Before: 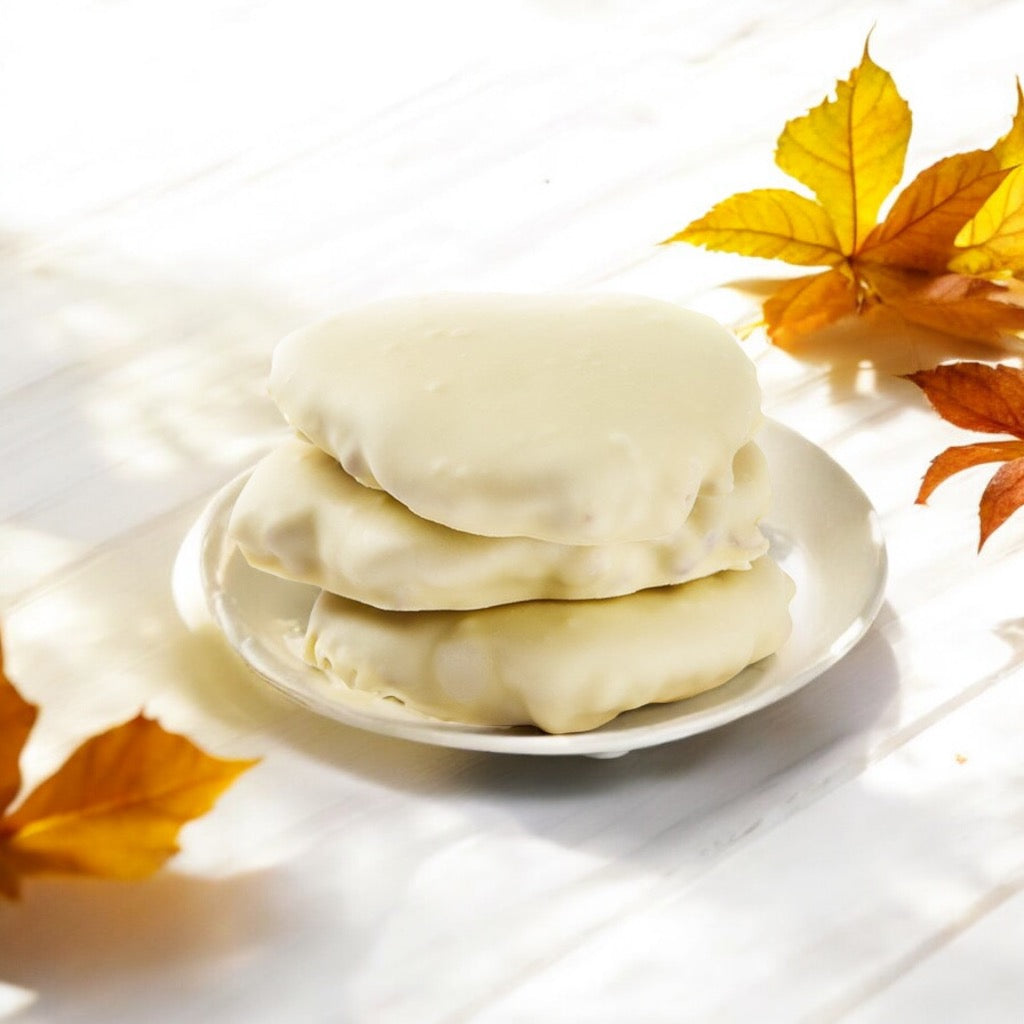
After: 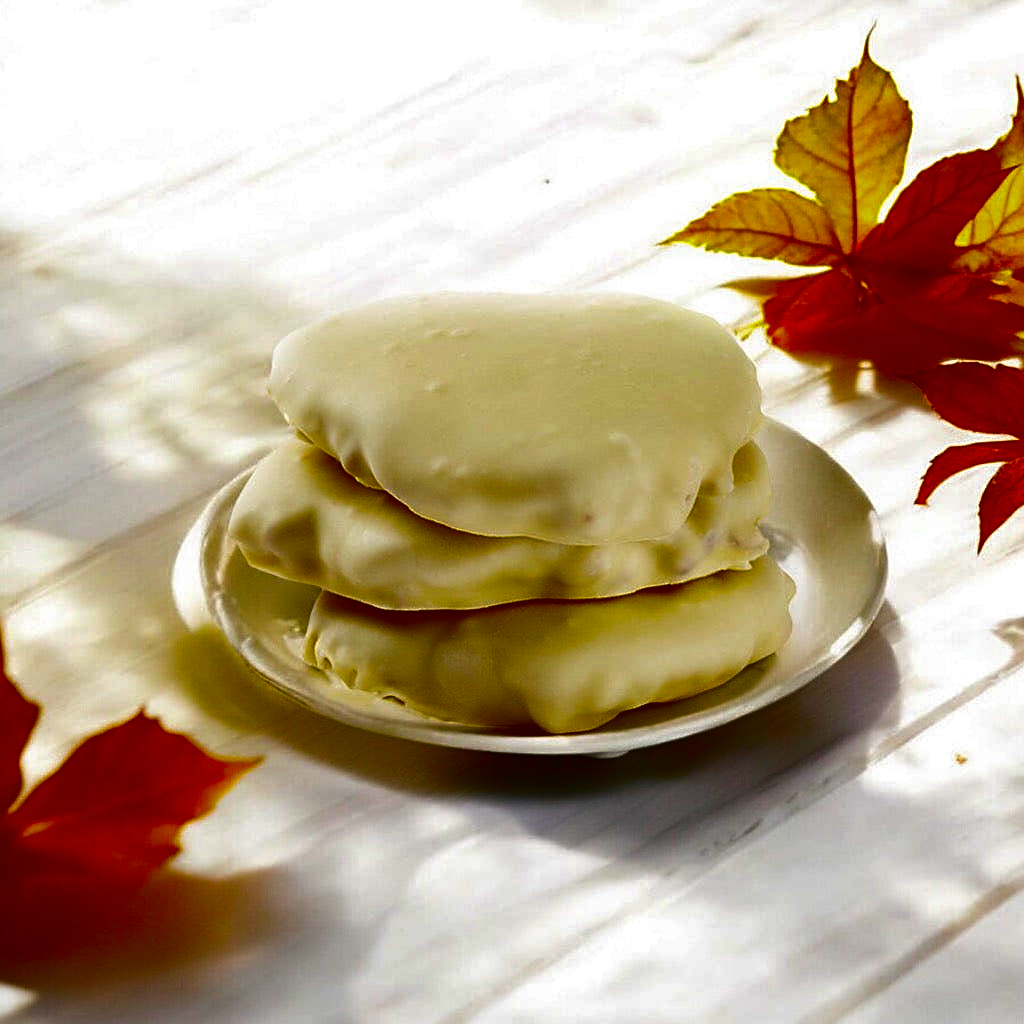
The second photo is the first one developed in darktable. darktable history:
sharpen: on, module defaults
contrast brightness saturation: brightness -1, saturation 1
